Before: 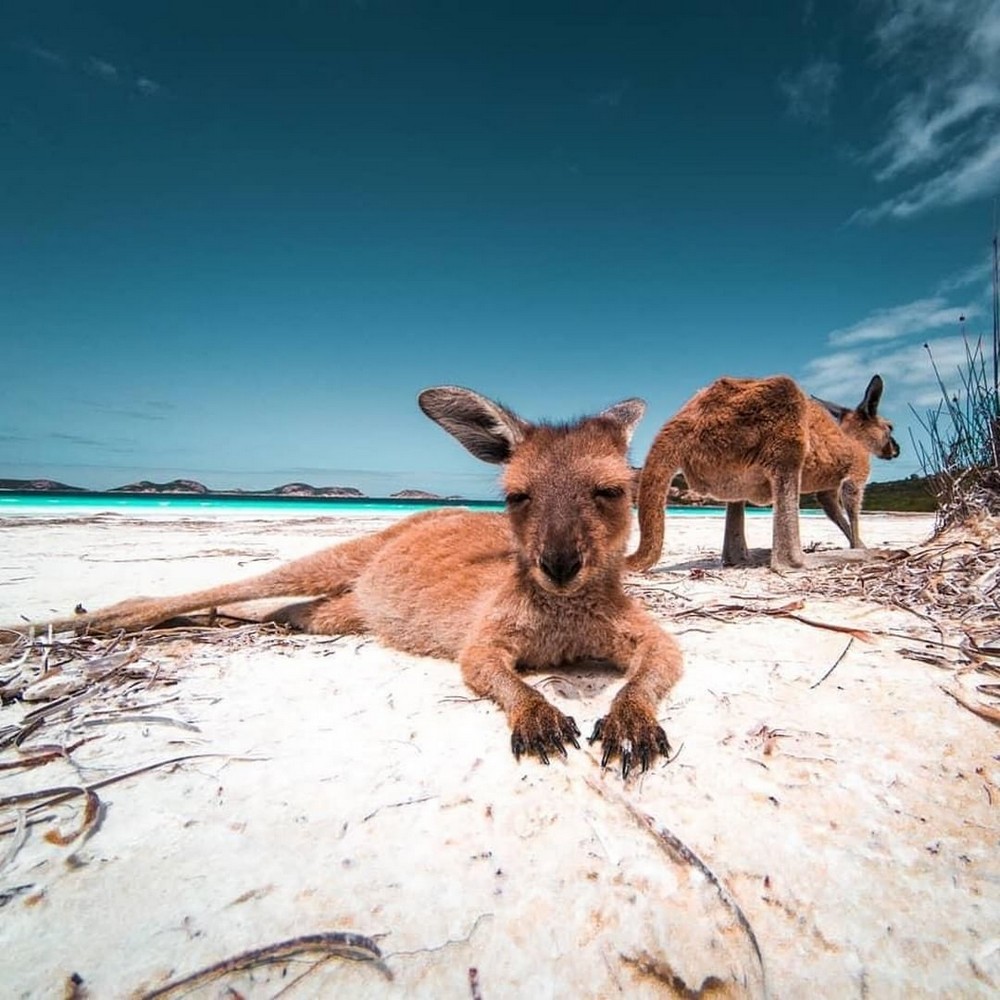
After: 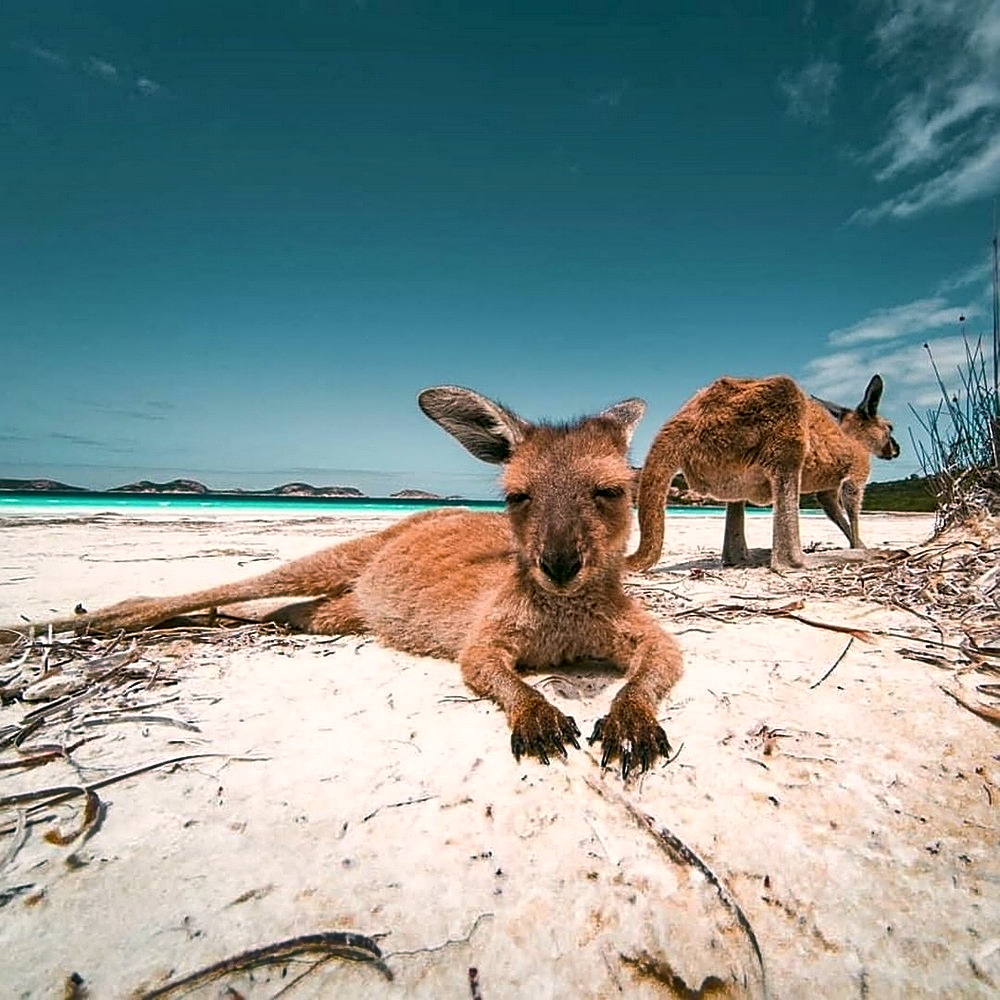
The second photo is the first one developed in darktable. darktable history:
shadows and highlights: low approximation 0.01, soften with gaussian
color correction: highlights a* 4.57, highlights b* 4.93, shadows a* -7.55, shadows b* 4.96
sharpen: on, module defaults
